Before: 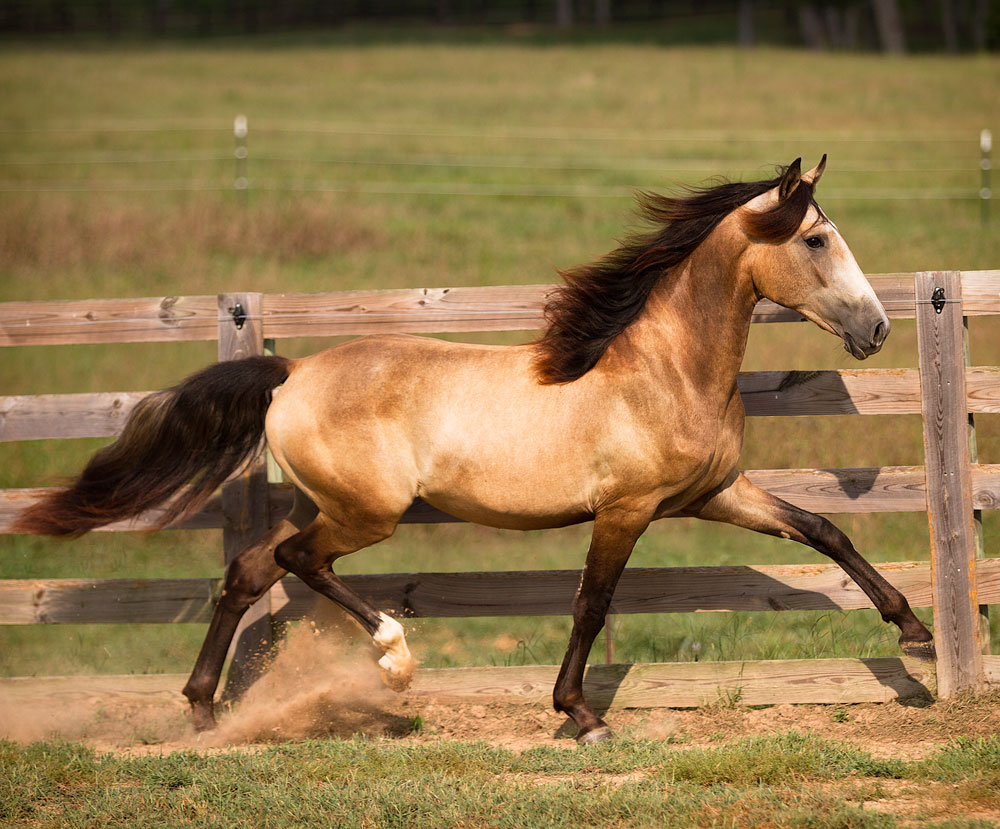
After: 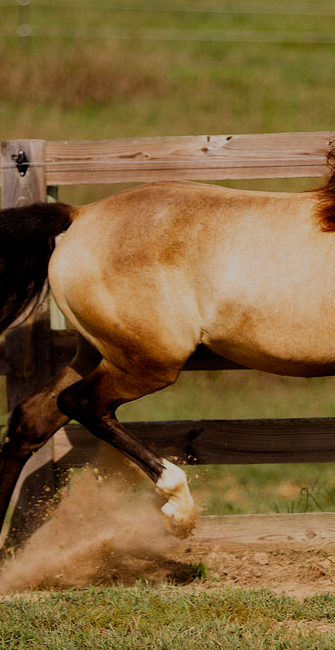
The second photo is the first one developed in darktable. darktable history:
filmic rgb: middle gray luminance 29%, black relative exposure -10.3 EV, white relative exposure 5.5 EV, threshold 6 EV, target black luminance 0%, hardness 3.95, latitude 2.04%, contrast 1.132, highlights saturation mix 5%, shadows ↔ highlights balance 15.11%, add noise in highlights 0, preserve chrominance no, color science v3 (2019), use custom middle-gray values true, iterations of high-quality reconstruction 0, contrast in highlights soft, enable highlight reconstruction true
crop and rotate: left 21.77%, top 18.528%, right 44.676%, bottom 2.997%
